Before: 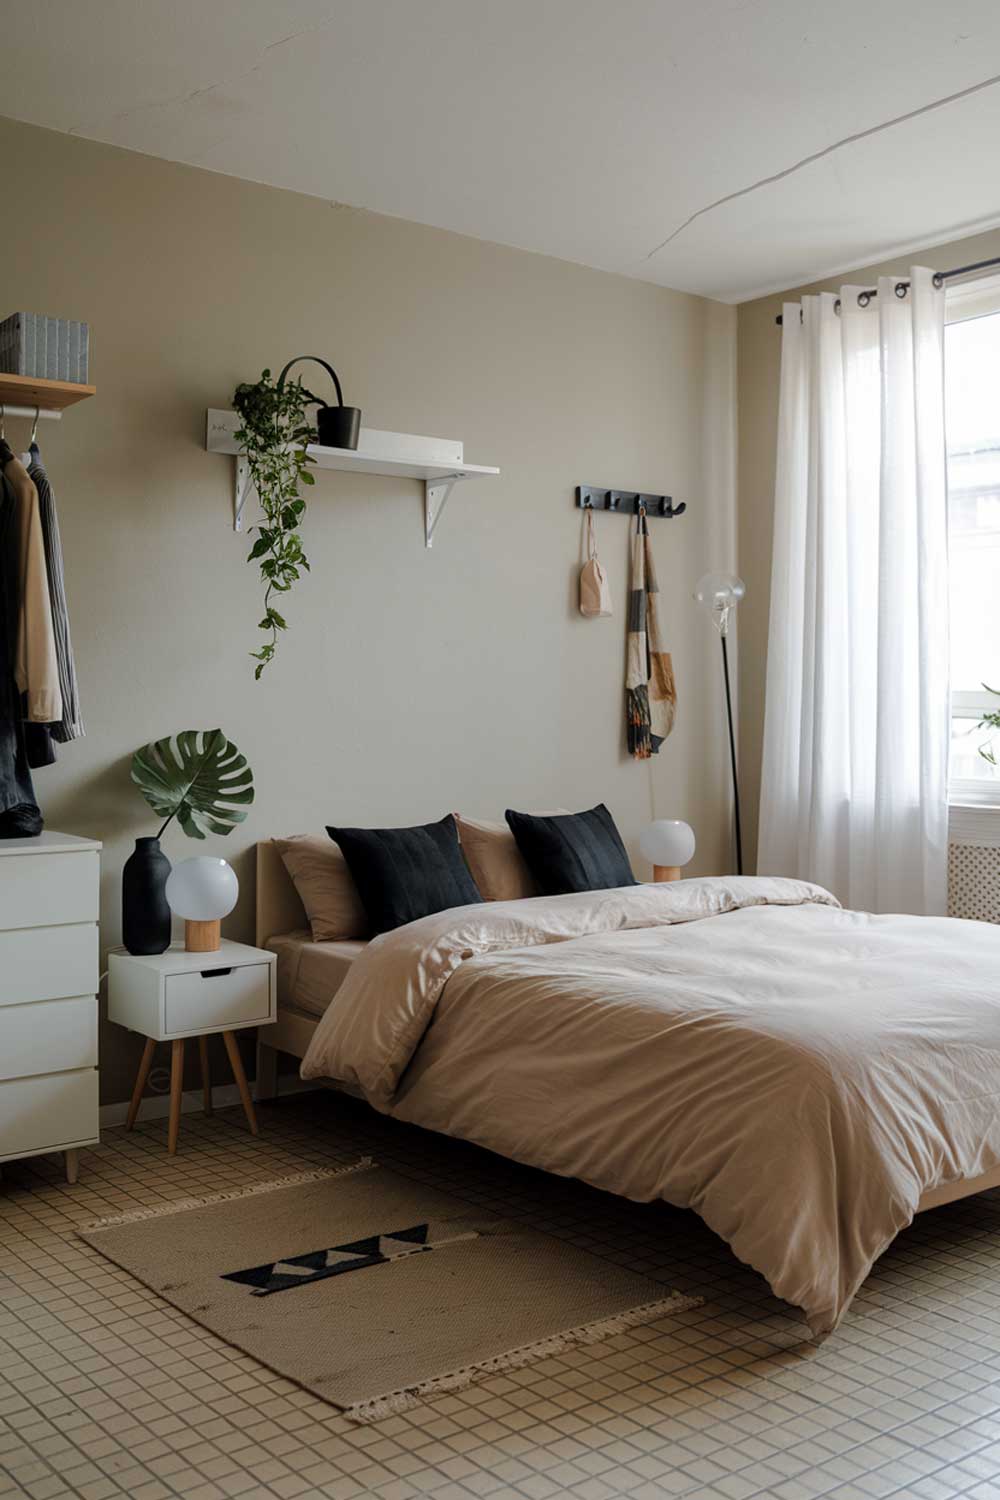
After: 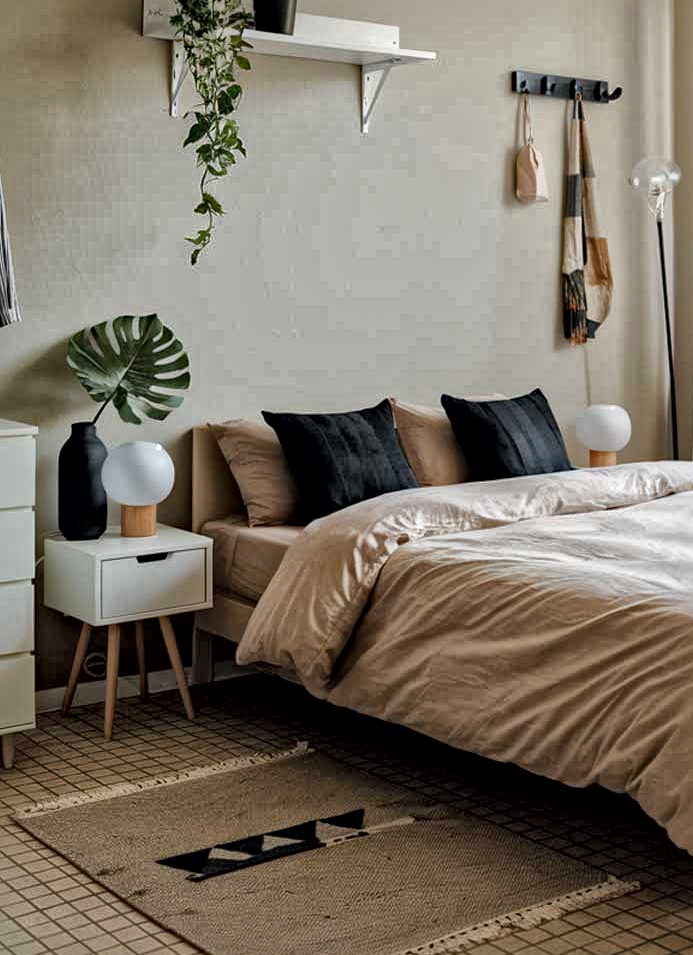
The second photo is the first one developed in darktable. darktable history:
crop: left 6.488%, top 27.668%, right 24.183%, bottom 8.656%
local contrast: mode bilateral grid, contrast 20, coarseness 19, detail 163%, midtone range 0.2
haze removal: compatibility mode true, adaptive false
global tonemap: drago (1, 100), detail 1
